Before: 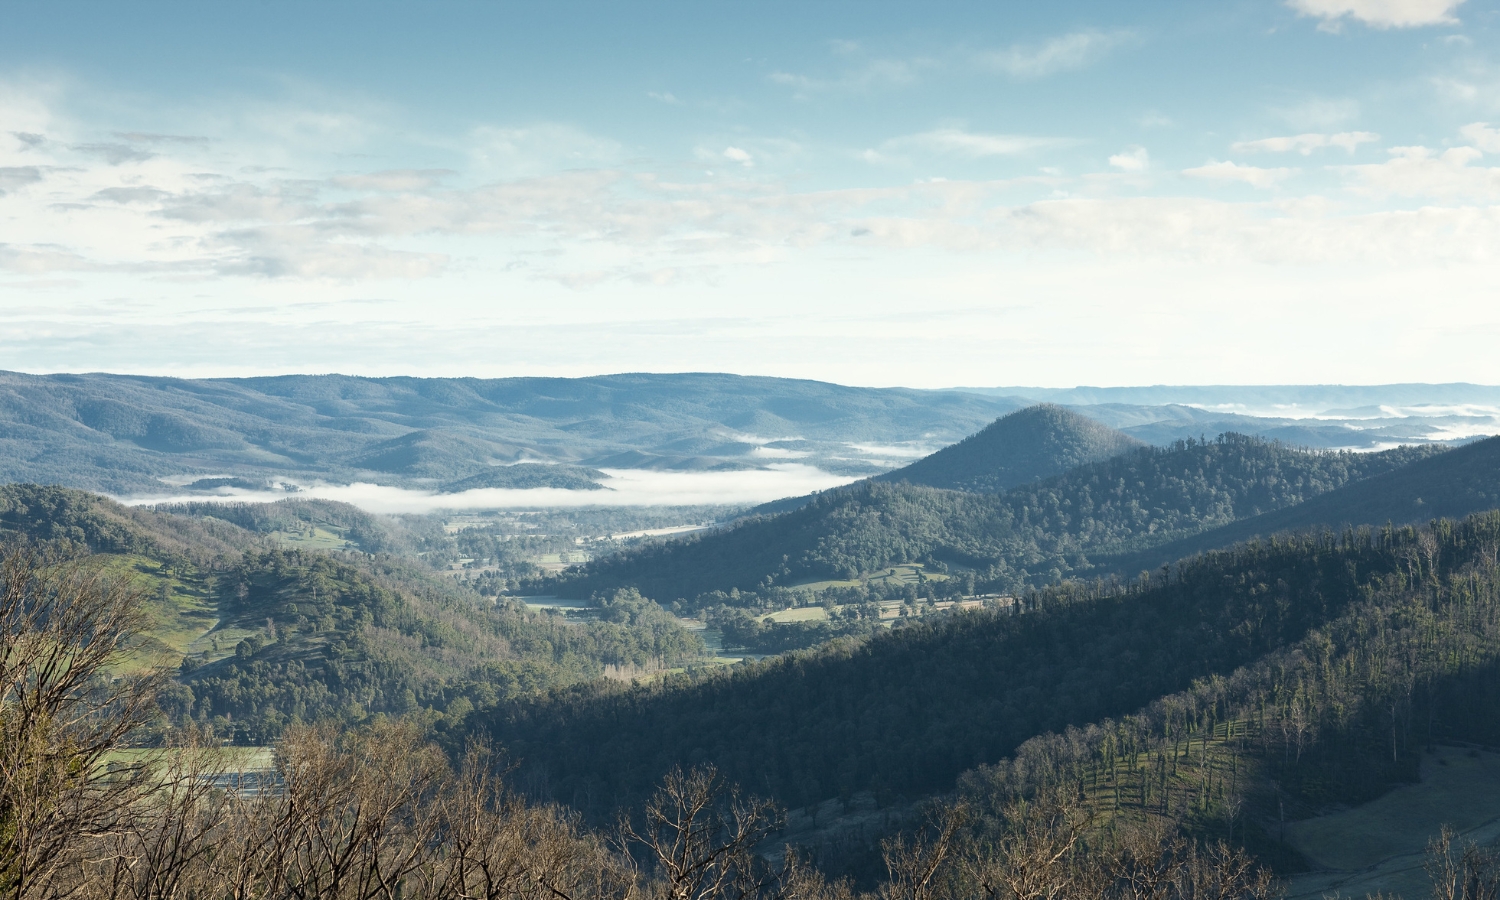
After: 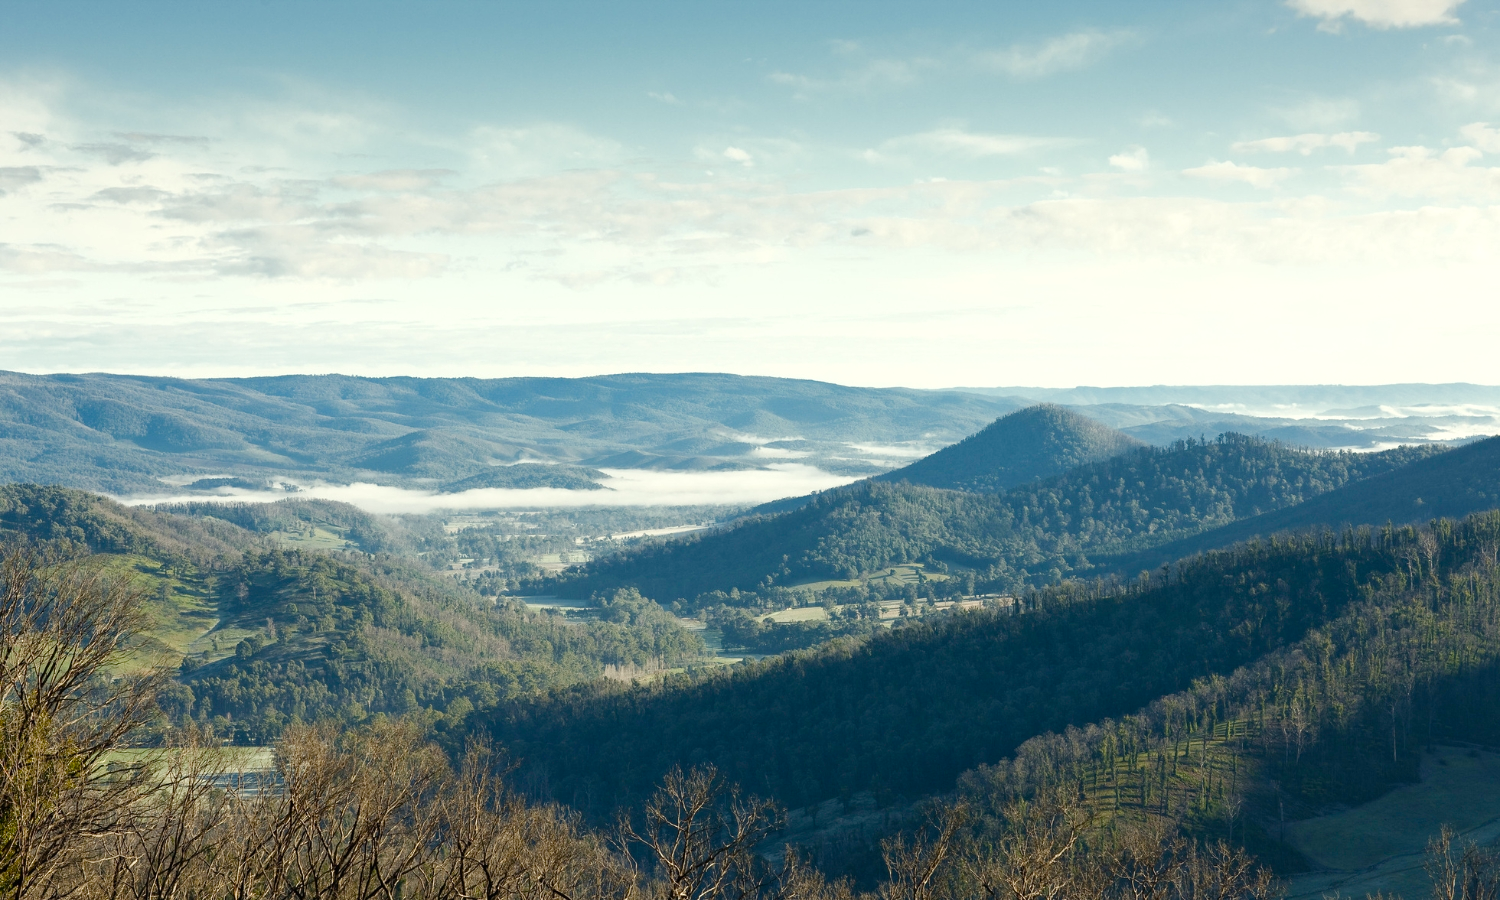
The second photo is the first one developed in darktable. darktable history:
color balance rgb: highlights gain › luminance 6.154%, highlights gain › chroma 2.574%, highlights gain › hue 92.44°, shadows fall-off 102.071%, linear chroma grading › shadows 31.464%, linear chroma grading › global chroma -2.422%, linear chroma grading › mid-tones 4.449%, perceptual saturation grading › global saturation 0.634%, perceptual saturation grading › highlights -31.128%, perceptual saturation grading › mid-tones 5.212%, perceptual saturation grading › shadows 18.542%, mask middle-gray fulcrum 23.059%, global vibrance 20%
